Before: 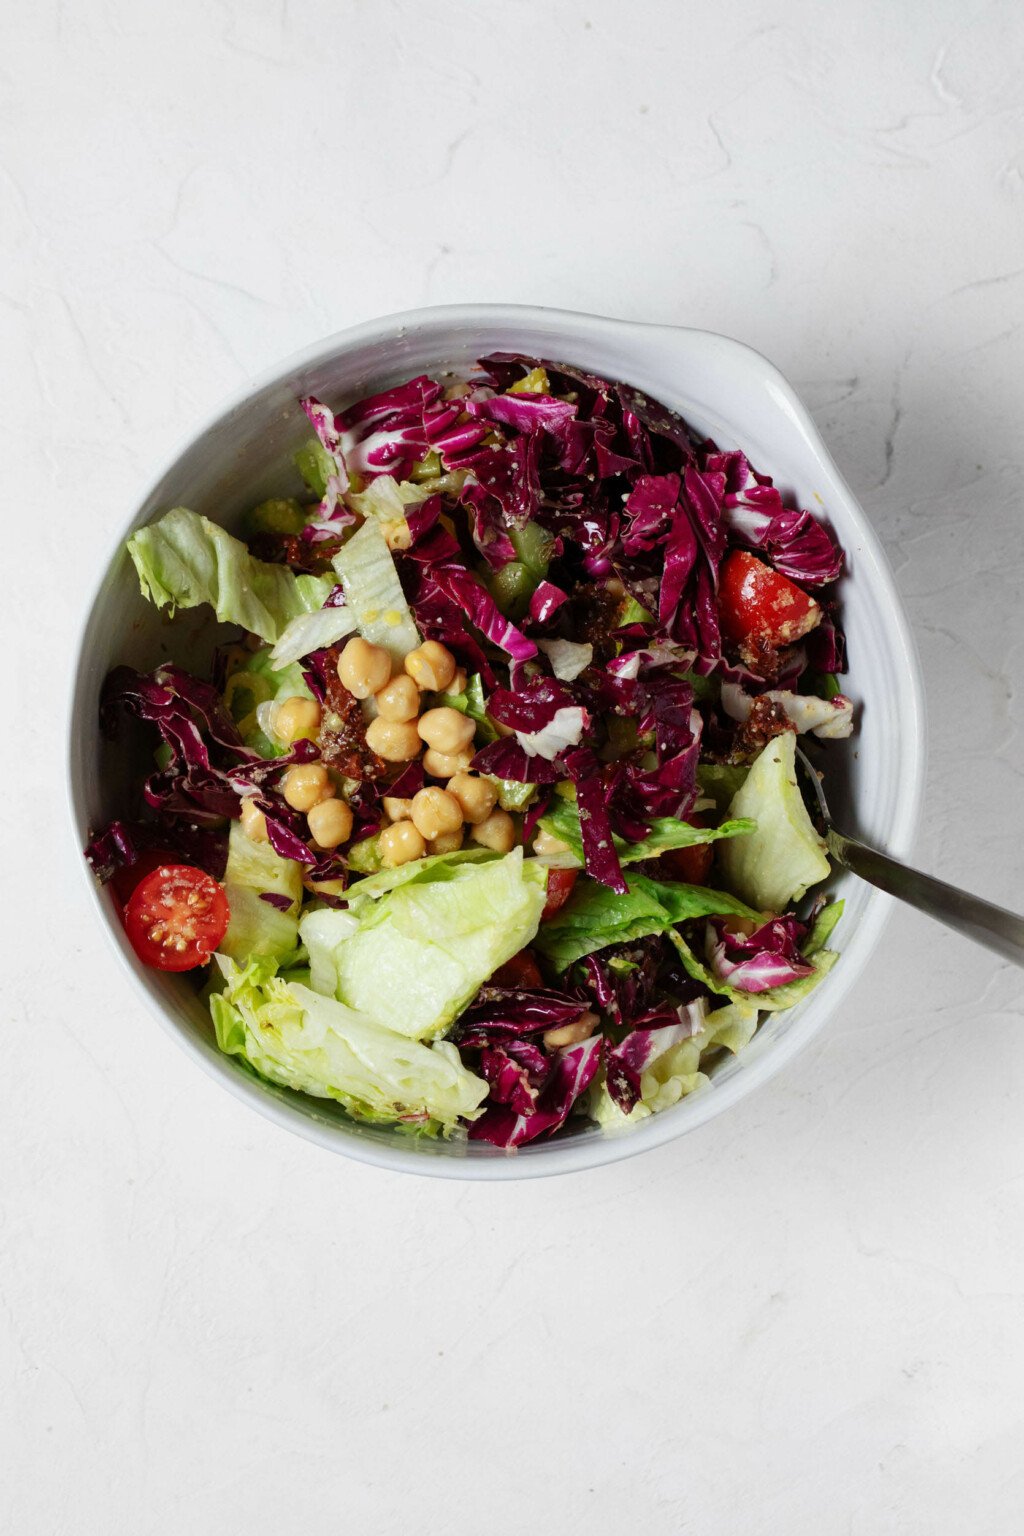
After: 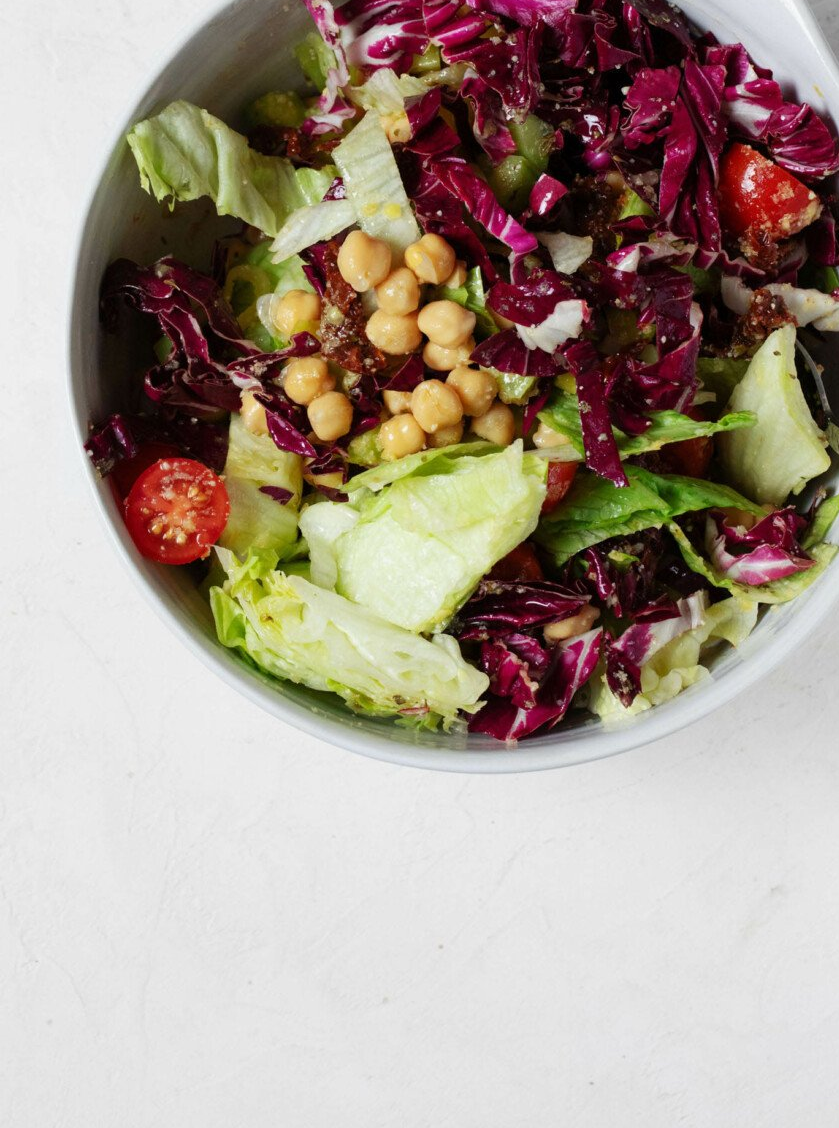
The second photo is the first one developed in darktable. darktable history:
crop: top 26.562%, right 18.052%
